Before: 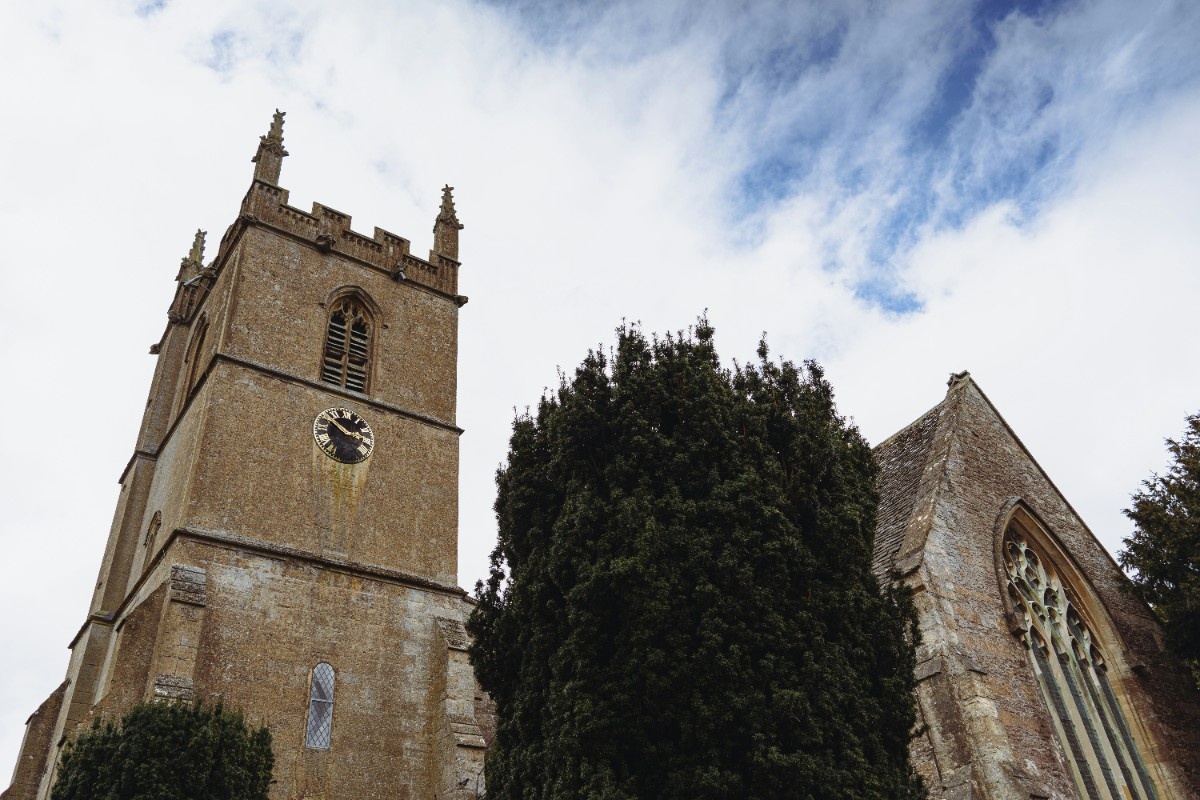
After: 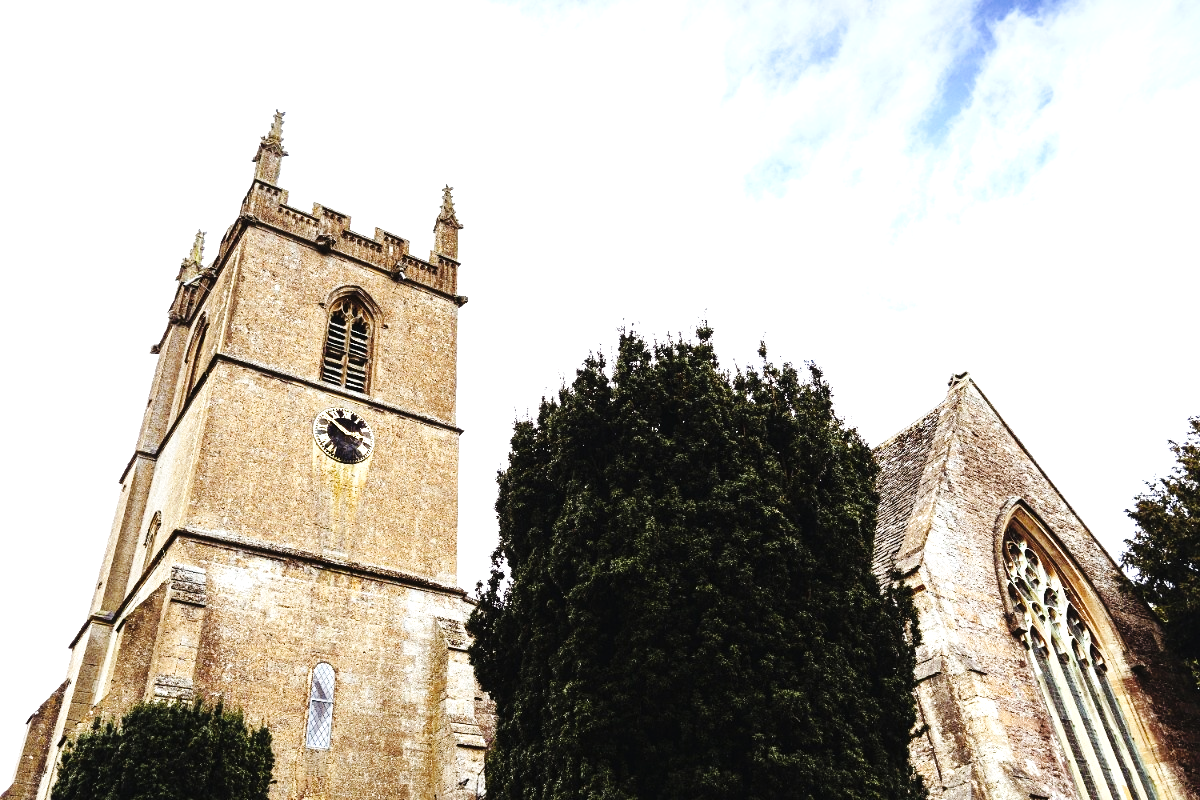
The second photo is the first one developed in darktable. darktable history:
base curve: curves: ch0 [(0, 0) (0.036, 0.025) (0.121, 0.166) (0.206, 0.329) (0.605, 0.79) (1, 1)], preserve colors none
tone equalizer: -8 EV -0.757 EV, -7 EV -0.715 EV, -6 EV -0.564 EV, -5 EV -0.365 EV, -3 EV 0.368 EV, -2 EV 0.6 EV, -1 EV 0.692 EV, +0 EV 0.774 EV, edges refinement/feathering 500, mask exposure compensation -1.57 EV, preserve details no
exposure: exposure 1.001 EV, compensate highlight preservation false
